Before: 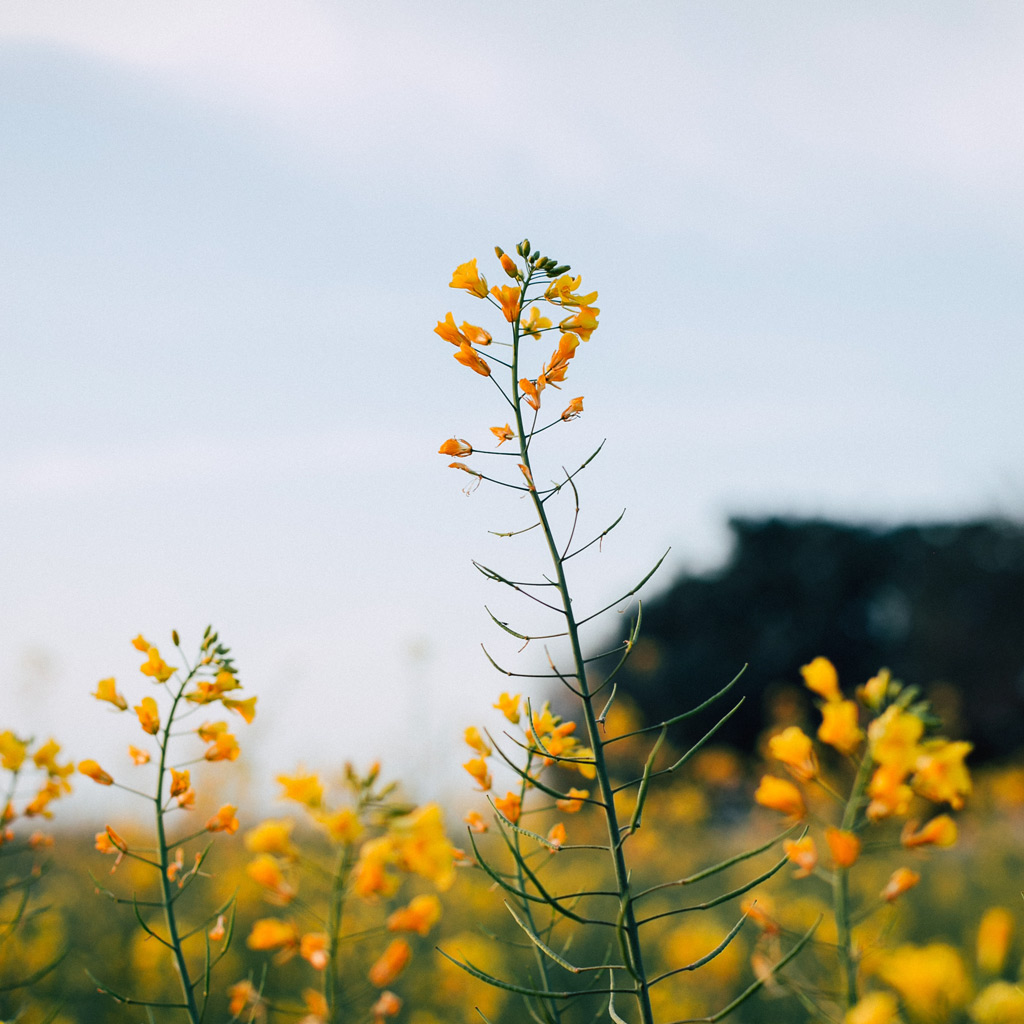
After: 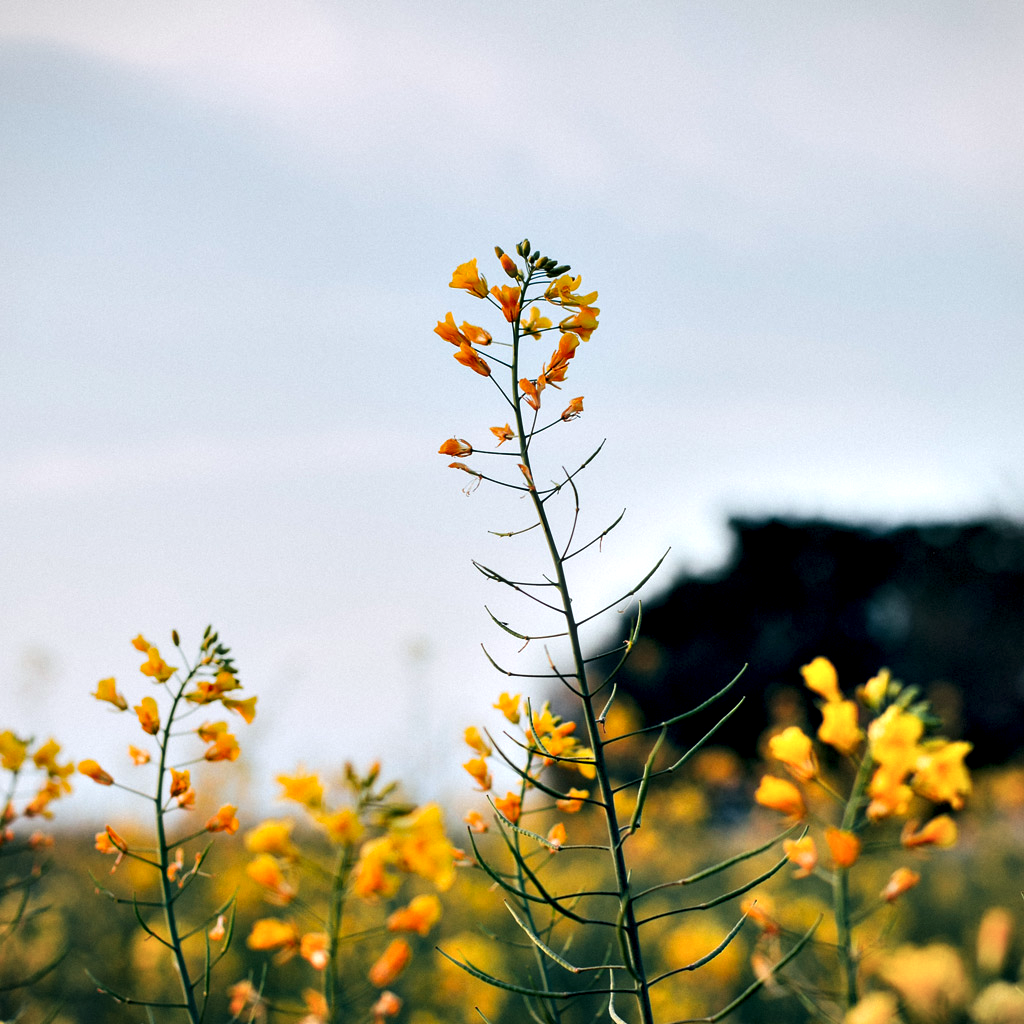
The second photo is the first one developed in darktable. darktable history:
haze removal: strength -0.058, compatibility mode true, adaptive false
tone curve: curves: ch0 [(0, 0) (0.253, 0.237) (1, 1)]; ch1 [(0, 0) (0.401, 0.42) (0.442, 0.47) (0.491, 0.495) (0.511, 0.523) (0.557, 0.565) (0.66, 0.683) (1, 1)]; ch2 [(0, 0) (0.394, 0.413) (0.5, 0.5) (0.578, 0.568) (1, 1)], preserve colors none
vignetting: fall-off start 100.83%, brightness -0.188, saturation -0.301
contrast equalizer: octaves 7, y [[0.6 ×6], [0.55 ×6], [0 ×6], [0 ×6], [0 ×6]]
